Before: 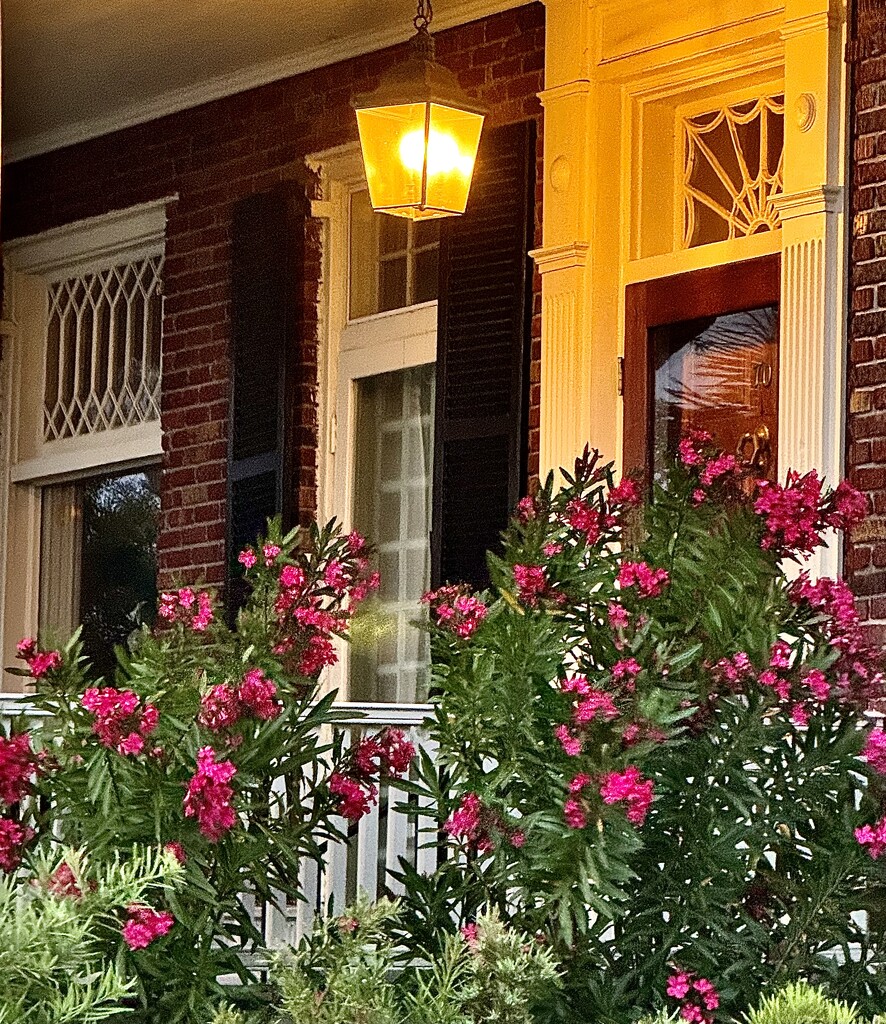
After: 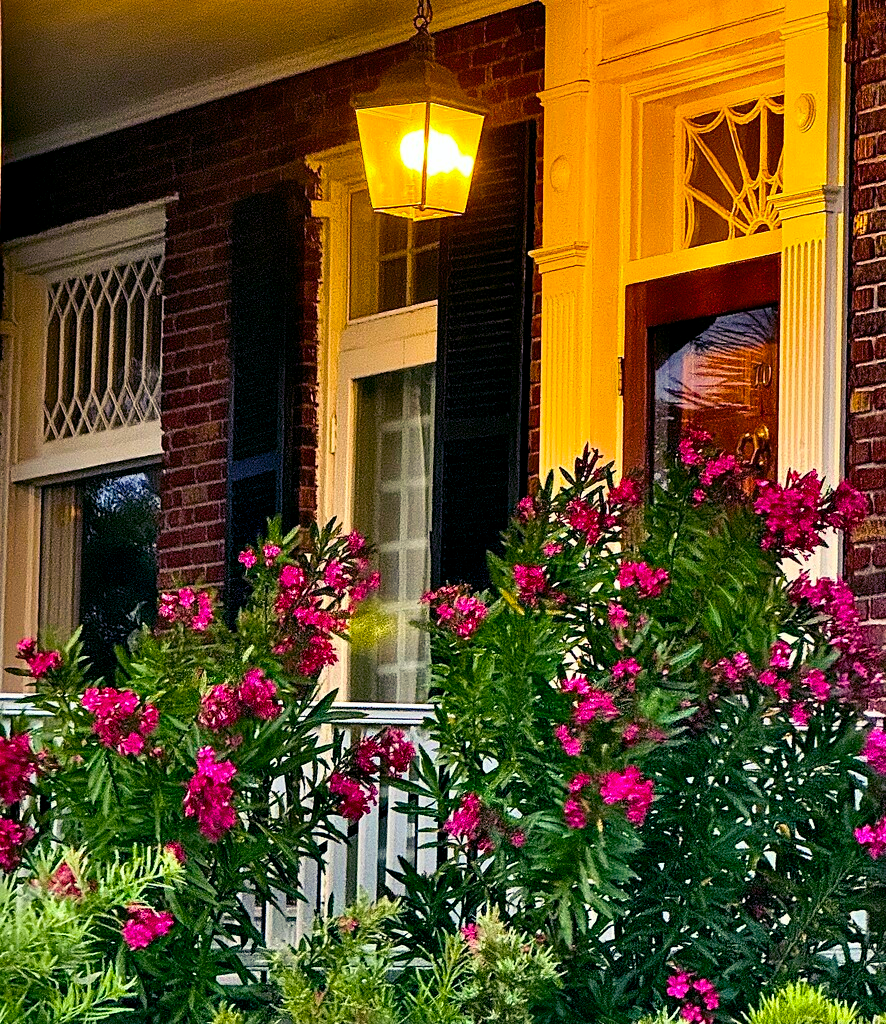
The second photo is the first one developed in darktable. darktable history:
color balance rgb: shadows lift › luminance -29.011%, shadows lift › chroma 14.703%, shadows lift › hue 271.34°, power › hue 329.81°, global offset › luminance -0.33%, global offset › chroma 0.105%, global offset › hue 163.5°, perceptual saturation grading › global saturation 24.999%, global vibrance 29.922%
